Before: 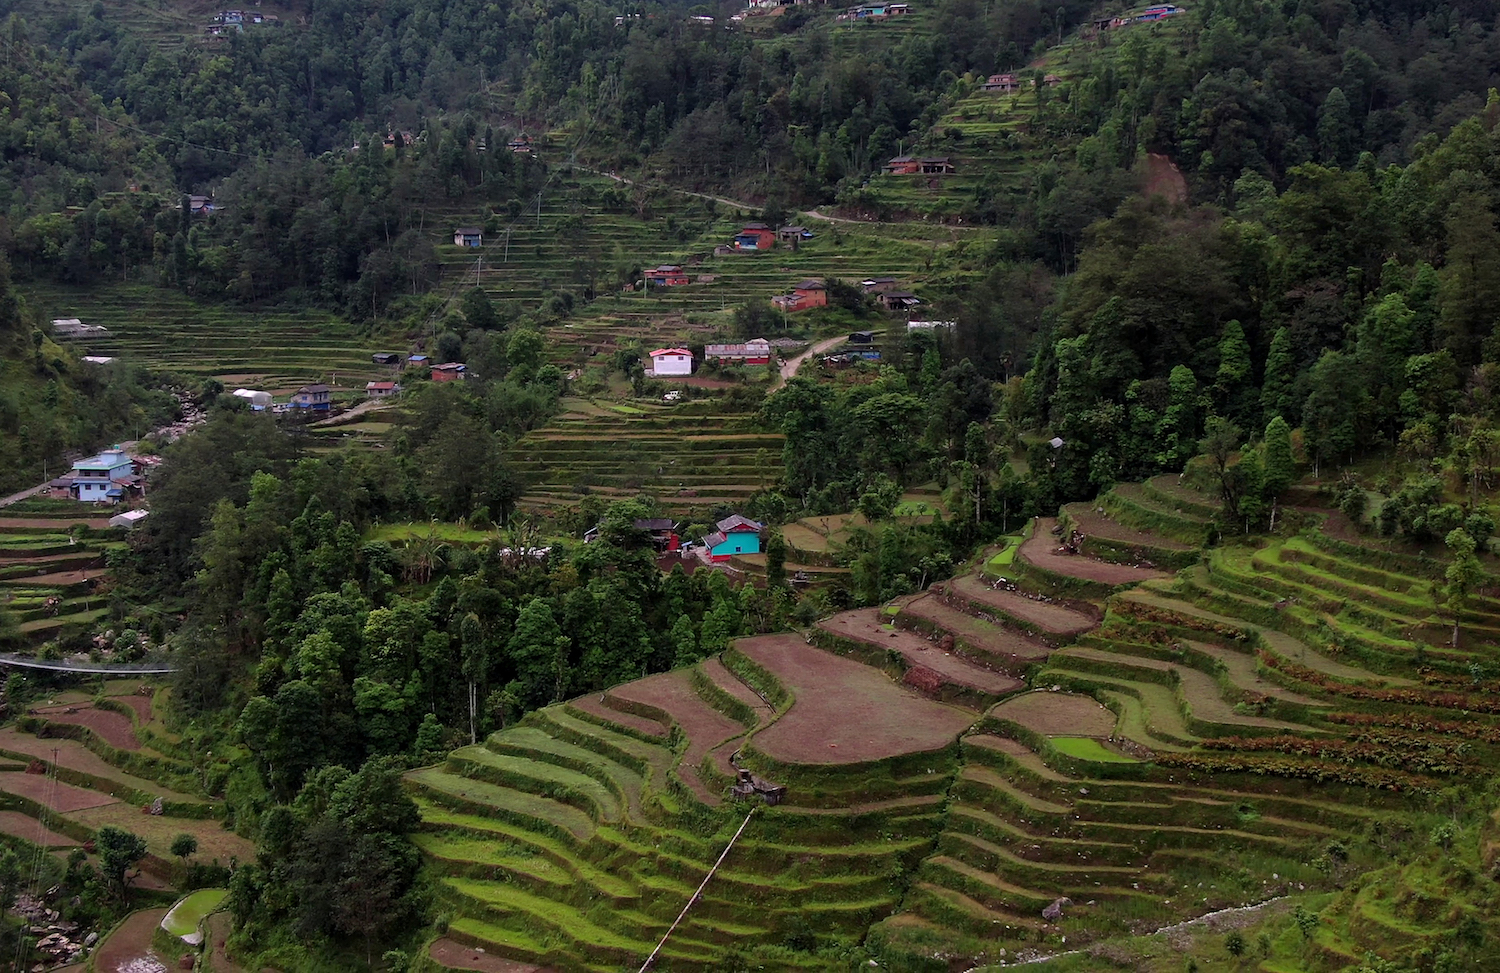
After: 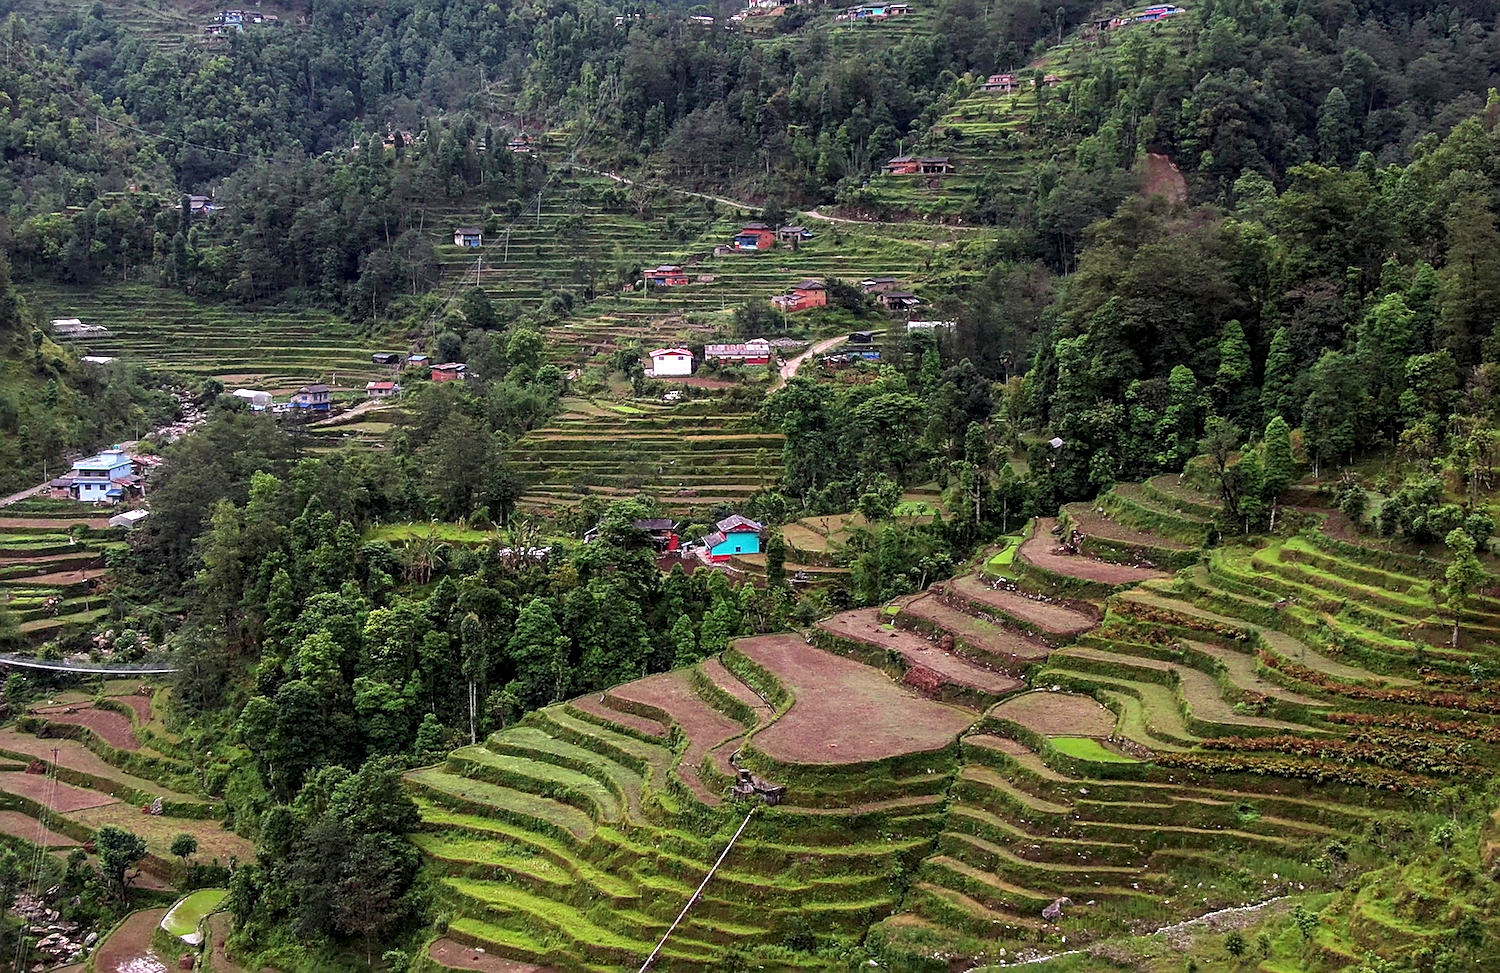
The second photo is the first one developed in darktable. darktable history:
local contrast: on, module defaults
exposure: black level correction 0, exposure 1 EV, compensate highlight preservation false
sharpen: on, module defaults
